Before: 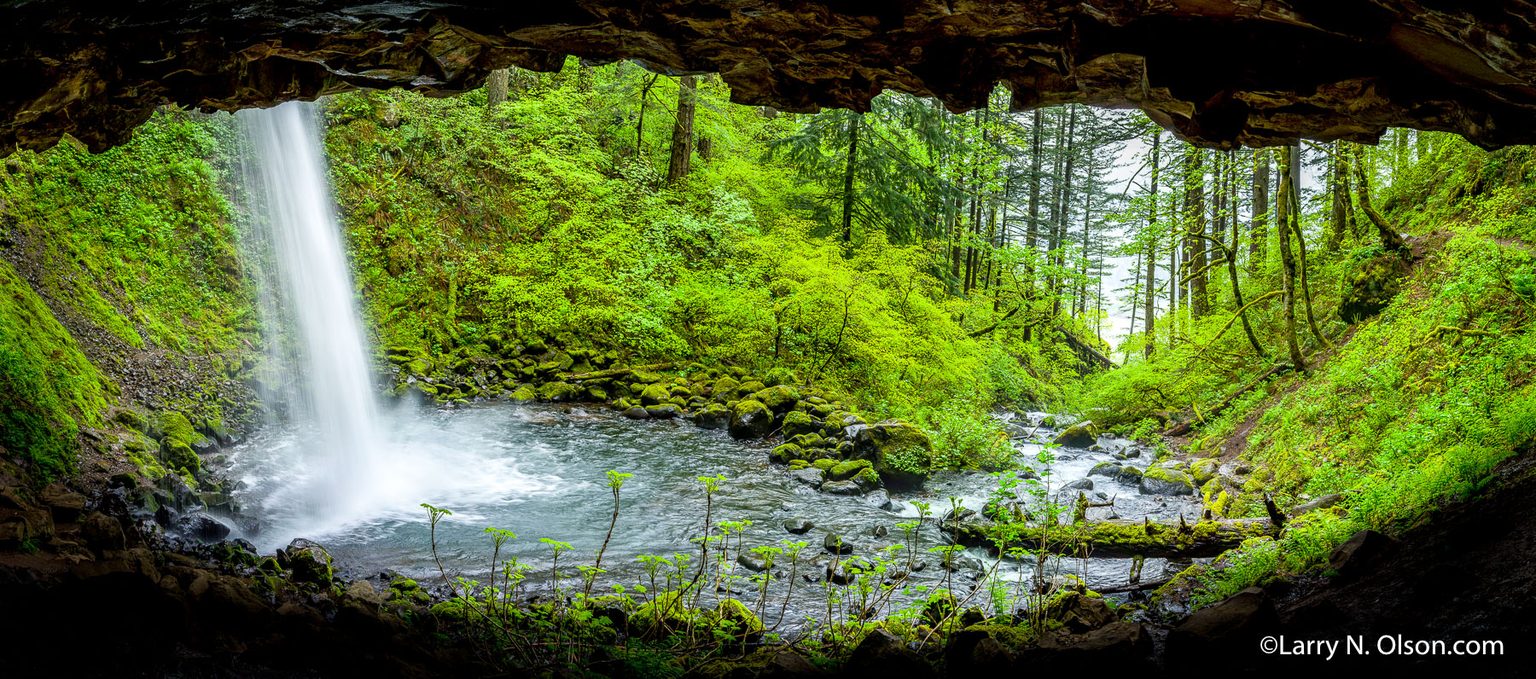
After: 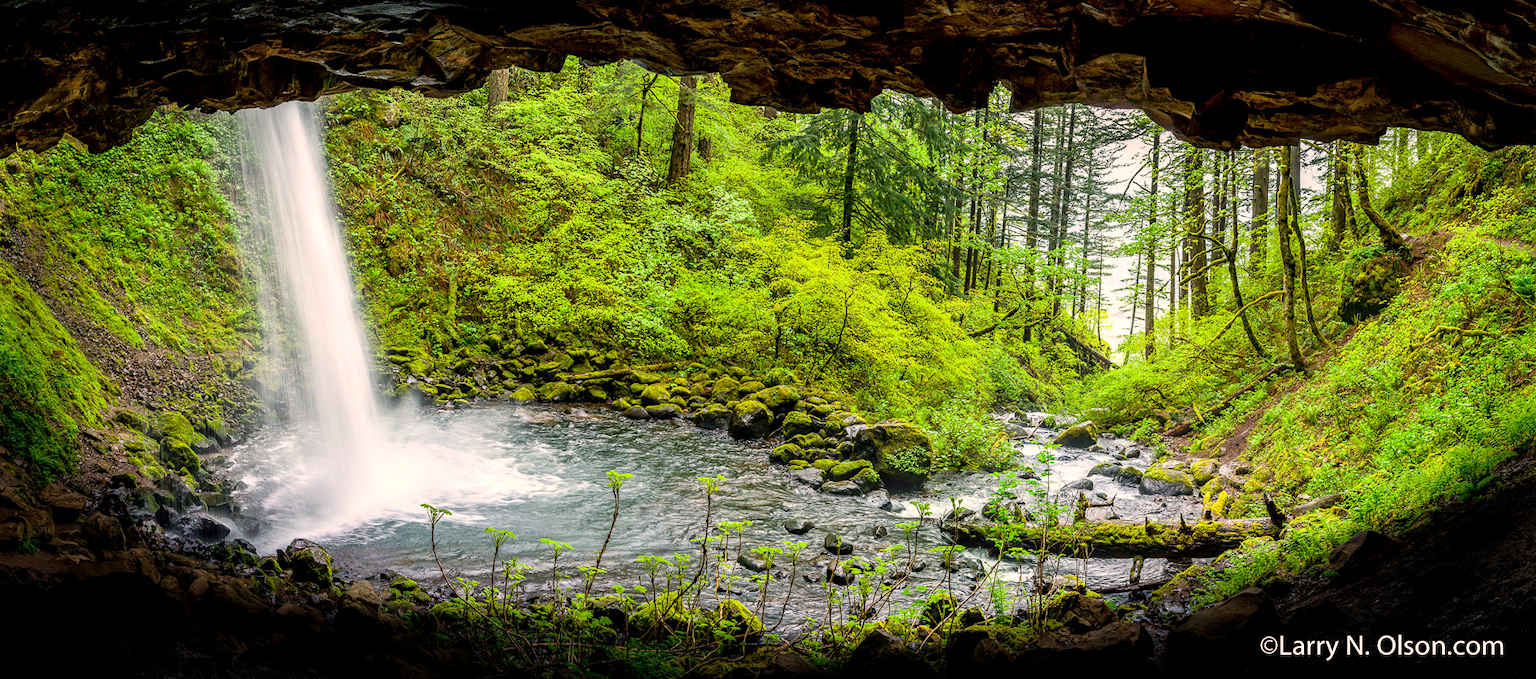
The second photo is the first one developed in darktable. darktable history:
color balance: mode lift, gamma, gain (sRGB)
white balance: red 1.127, blue 0.943
tone equalizer: on, module defaults
